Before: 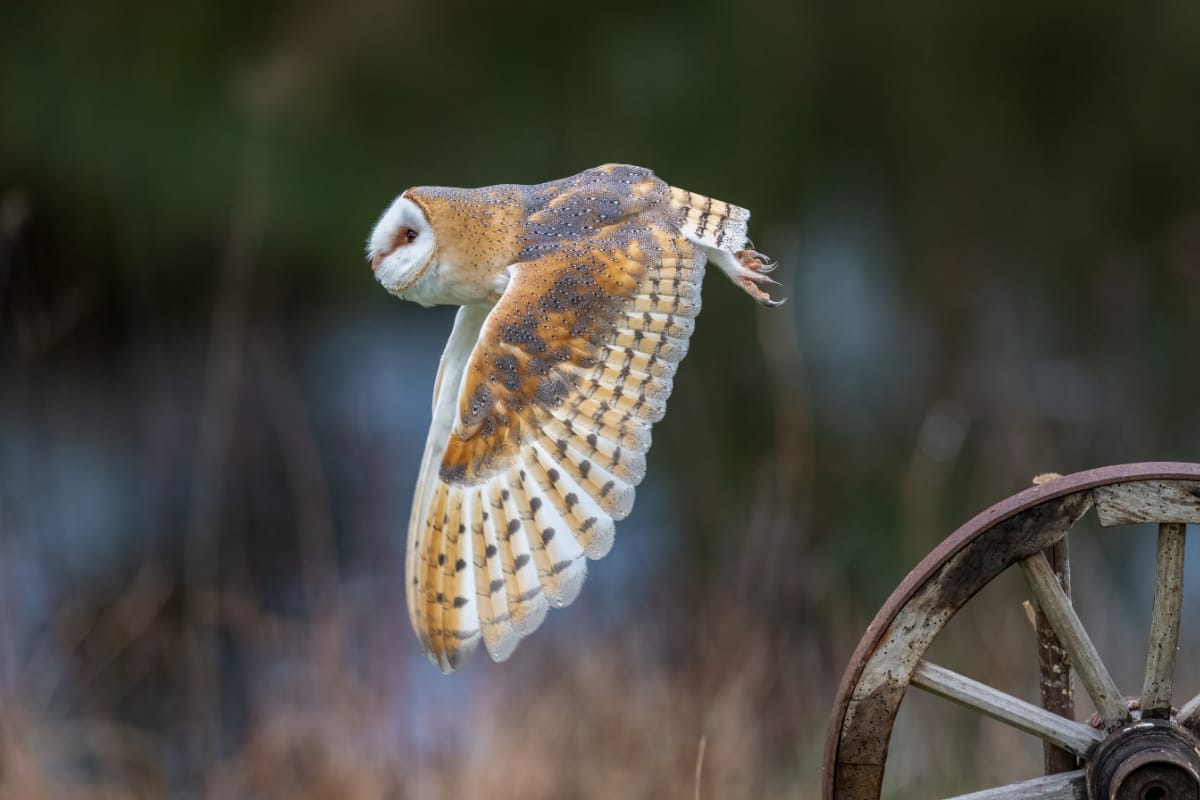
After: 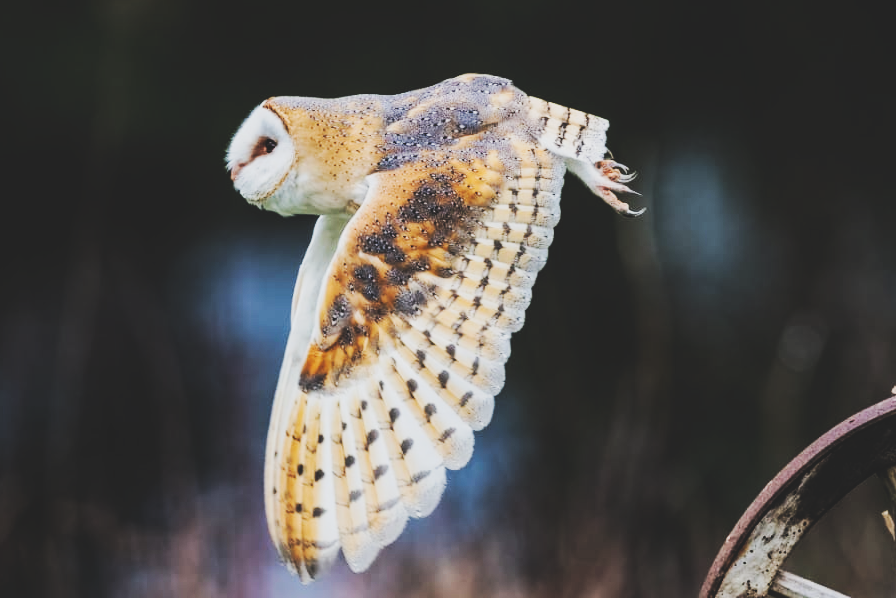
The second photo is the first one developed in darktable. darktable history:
tone curve: curves: ch0 [(0, 0) (0.003, 0.13) (0.011, 0.13) (0.025, 0.134) (0.044, 0.136) (0.069, 0.139) (0.1, 0.144) (0.136, 0.151) (0.177, 0.171) (0.224, 0.2) (0.277, 0.247) (0.335, 0.318) (0.399, 0.412) (0.468, 0.536) (0.543, 0.659) (0.623, 0.746) (0.709, 0.812) (0.801, 0.871) (0.898, 0.915) (1, 1)], preserve colors none
crop and rotate: left 11.831%, top 11.346%, right 13.429%, bottom 13.899%
filmic rgb: black relative exposure -5 EV, white relative exposure 3.5 EV, hardness 3.19, contrast 1.4, highlights saturation mix -30%
exposure: black level correction -0.025, exposure -0.117 EV, compensate highlight preservation false
